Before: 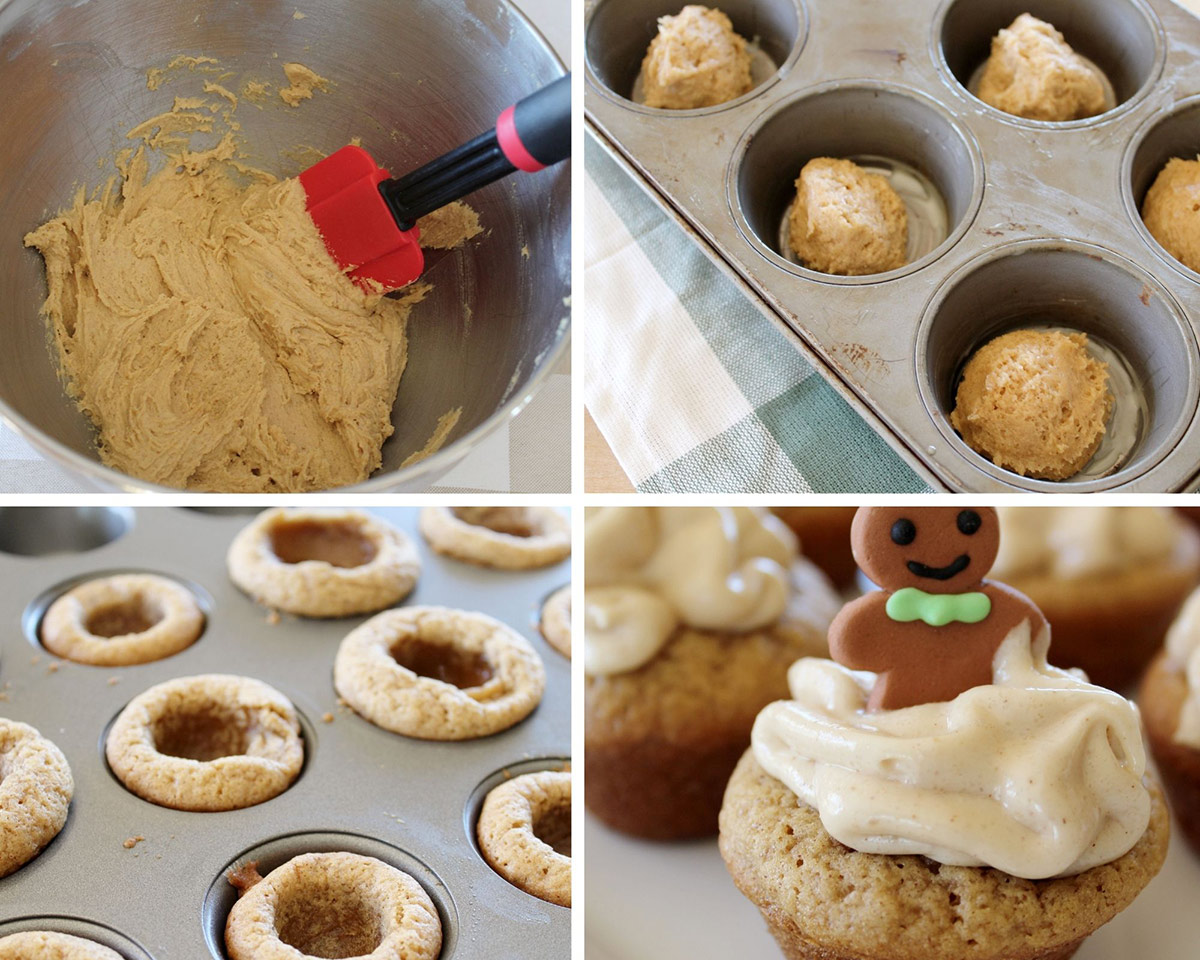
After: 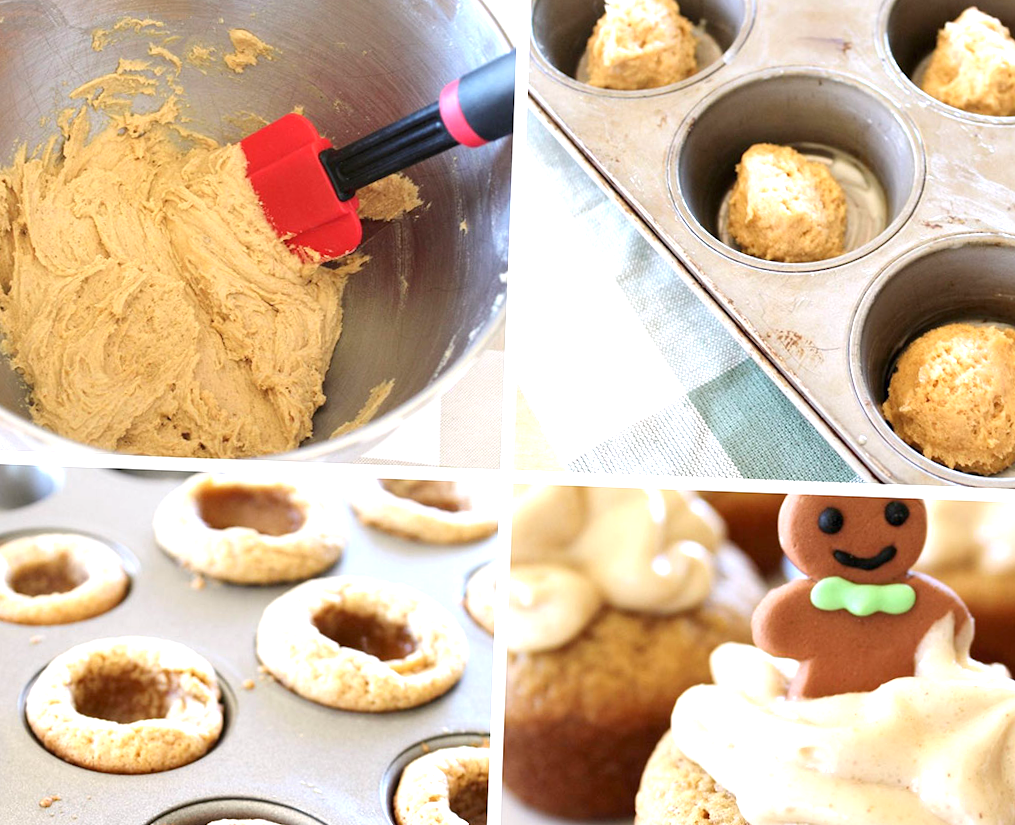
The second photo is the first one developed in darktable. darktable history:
white balance: red 1.009, blue 1.027
crop and rotate: left 7.196%, top 4.574%, right 10.605%, bottom 13.178%
exposure: exposure 0.943 EV, compensate highlight preservation false
rotate and perspective: rotation 2.17°, automatic cropping off
